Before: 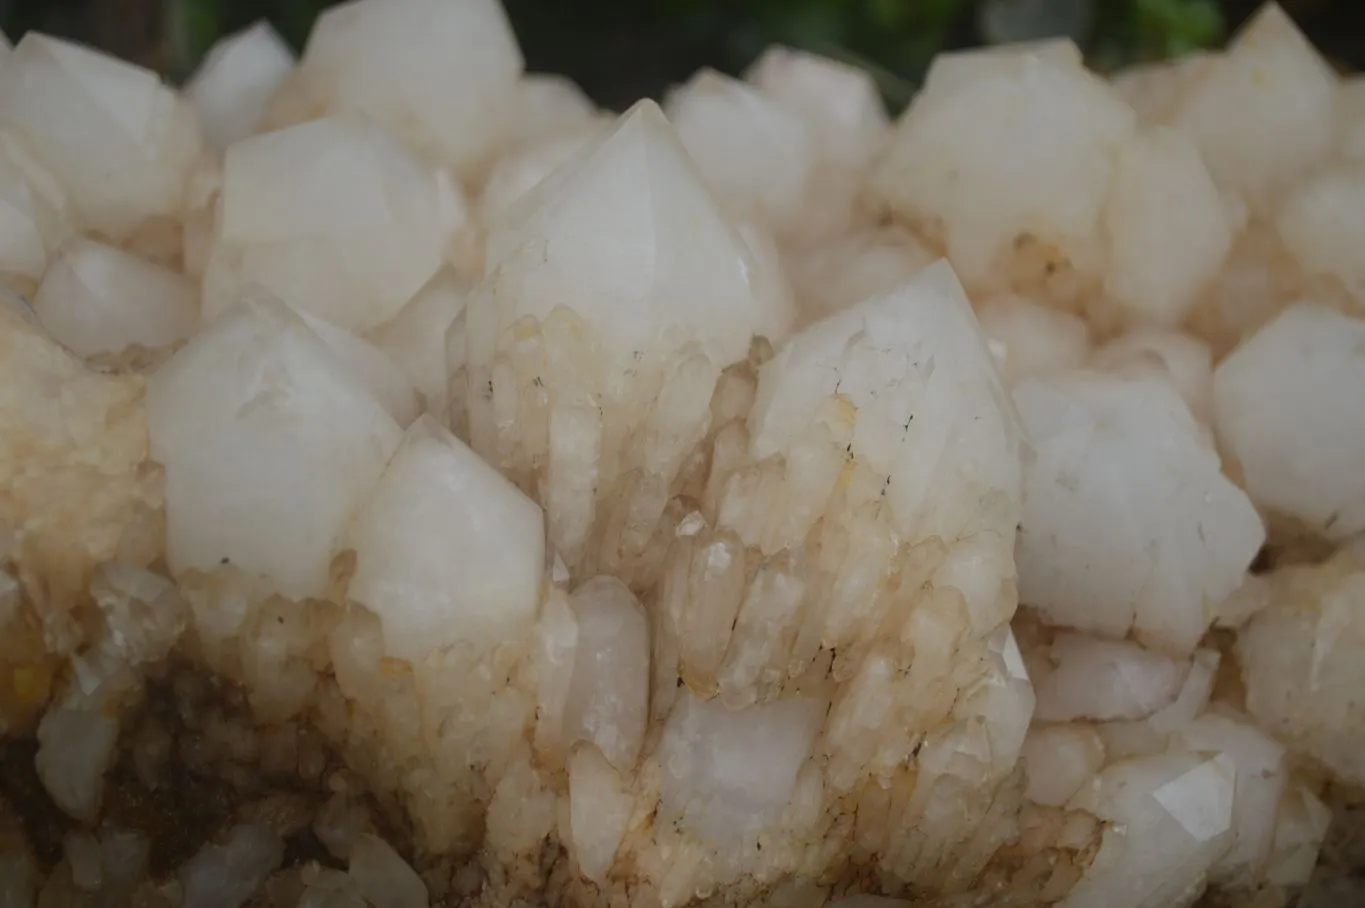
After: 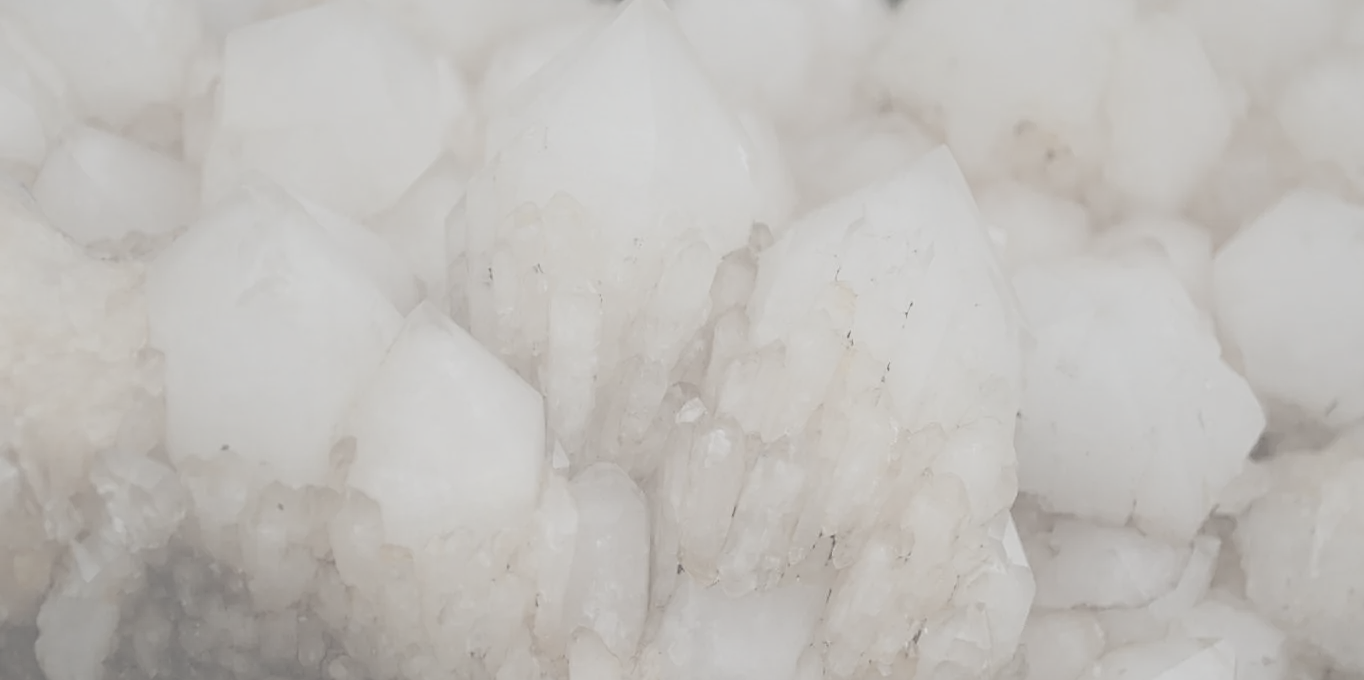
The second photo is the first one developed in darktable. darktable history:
local contrast: detail 130%
contrast brightness saturation: contrast -0.32, brightness 0.75, saturation -0.78
contrast equalizer: y [[0.5, 0.5, 0.472, 0.5, 0.5, 0.5], [0.5 ×6], [0.5 ×6], [0 ×6], [0 ×6]]
crop and rotate: top 12.5%, bottom 12.5%
sharpen: on, module defaults
